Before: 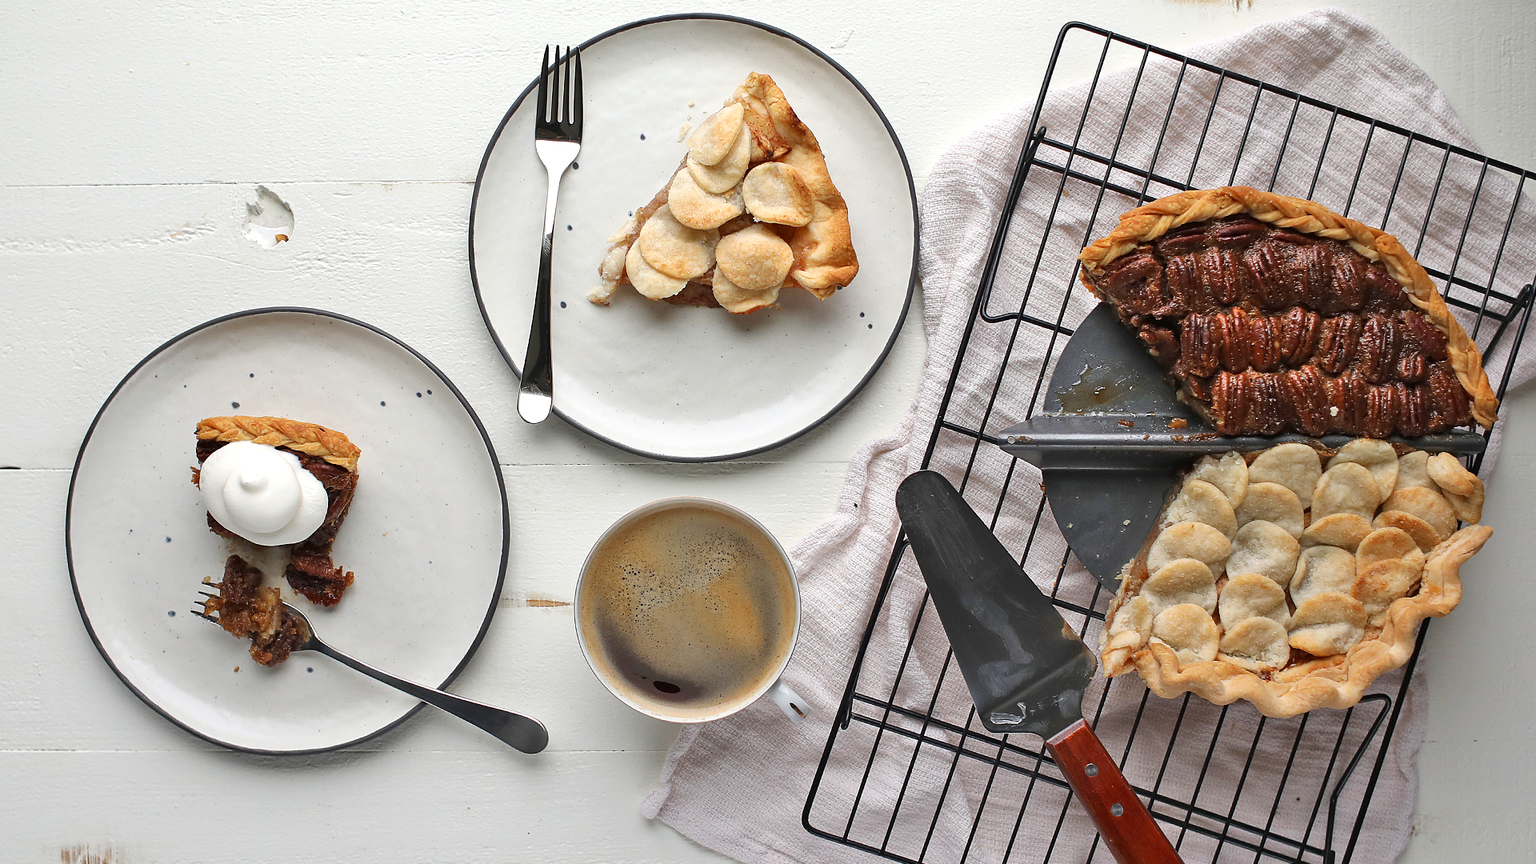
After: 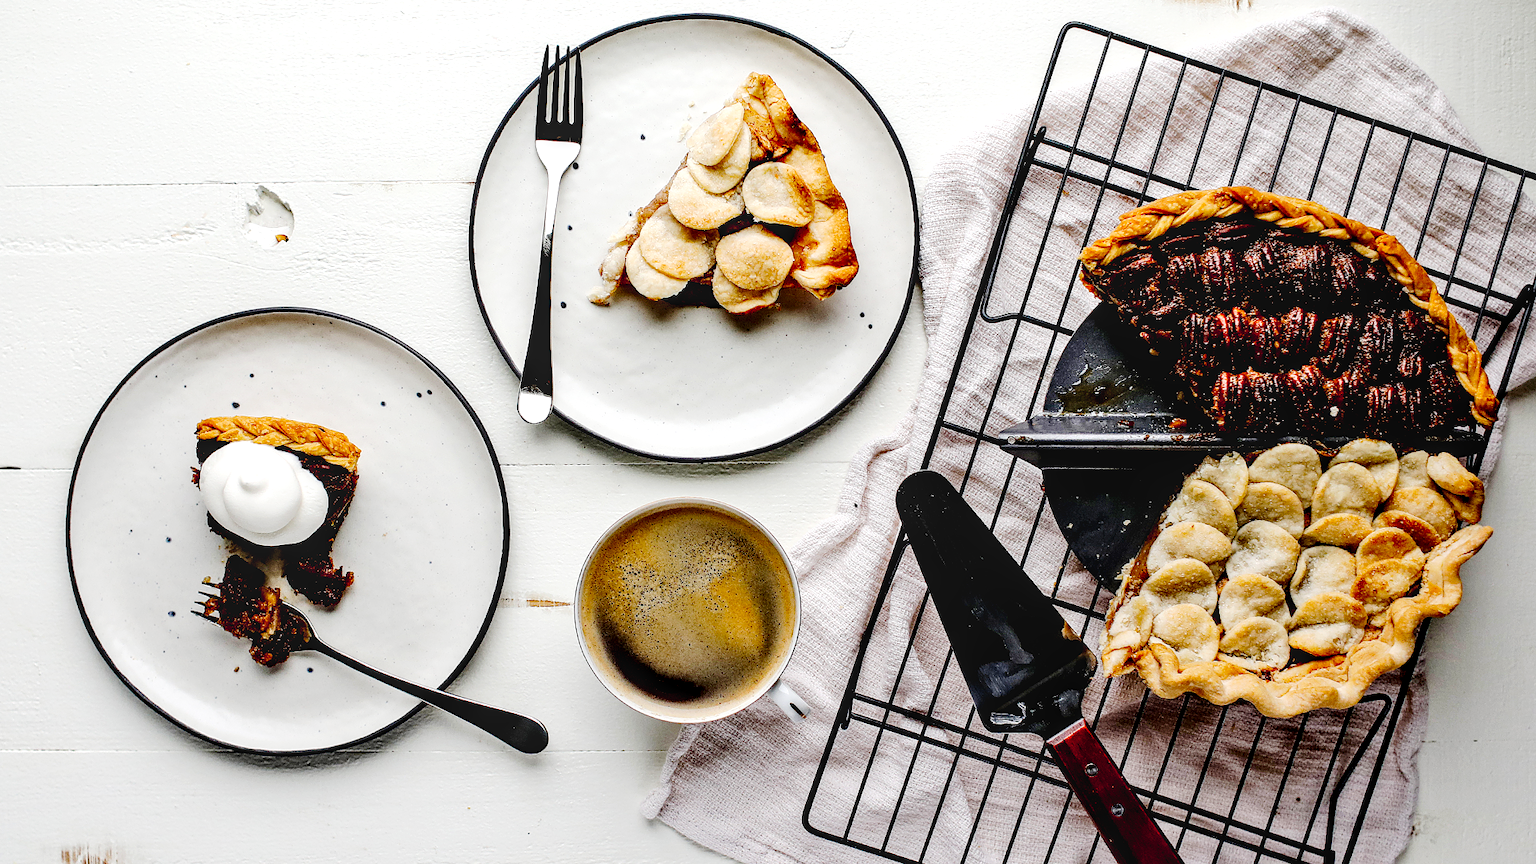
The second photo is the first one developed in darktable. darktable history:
exposure: black level correction 0.055, exposure -0.036 EV, compensate highlight preservation false
tone equalizer: -8 EV -0.752 EV, -7 EV -0.683 EV, -6 EV -0.569 EV, -5 EV -0.365 EV, -3 EV 0.403 EV, -2 EV 0.6 EV, -1 EV 0.695 EV, +0 EV 0.778 EV, edges refinement/feathering 500, mask exposure compensation -1.57 EV, preserve details no
local contrast: on, module defaults
tone curve: curves: ch0 [(0, 0) (0.049, 0.01) (0.154, 0.081) (0.491, 0.56) (0.739, 0.794) (0.992, 0.937)]; ch1 [(0, 0) (0.172, 0.123) (0.317, 0.272) (0.401, 0.422) (0.499, 0.497) (0.531, 0.54) (0.615, 0.603) (0.741, 0.783) (1, 1)]; ch2 [(0, 0) (0.411, 0.424) (0.462, 0.483) (0.544, 0.56) (0.686, 0.638) (1, 1)], preserve colors none
